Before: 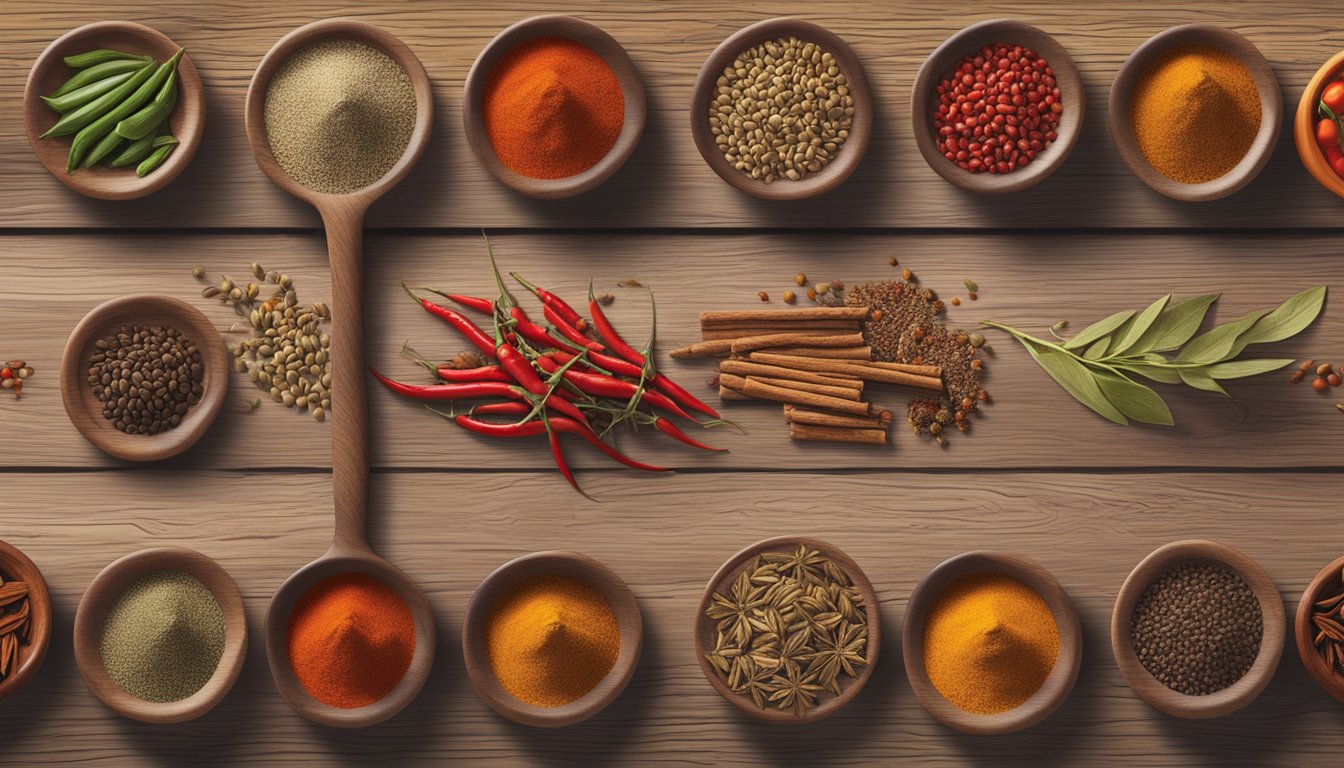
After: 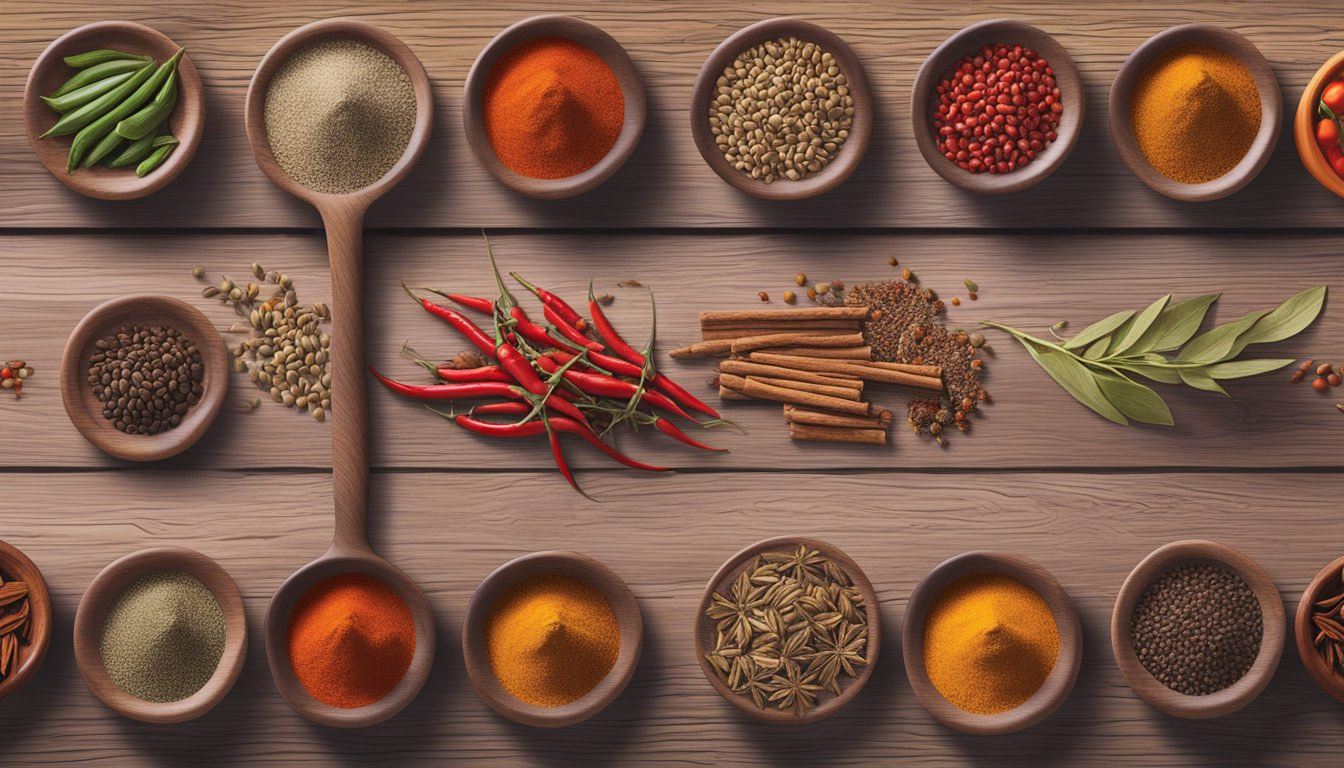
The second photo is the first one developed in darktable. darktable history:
tone equalizer: -8 EV -1.84 EV, -7 EV -1.16 EV, -6 EV -1.62 EV, smoothing diameter 25%, edges refinement/feathering 10, preserve details guided filter
white balance: red 1.004, blue 1.096
